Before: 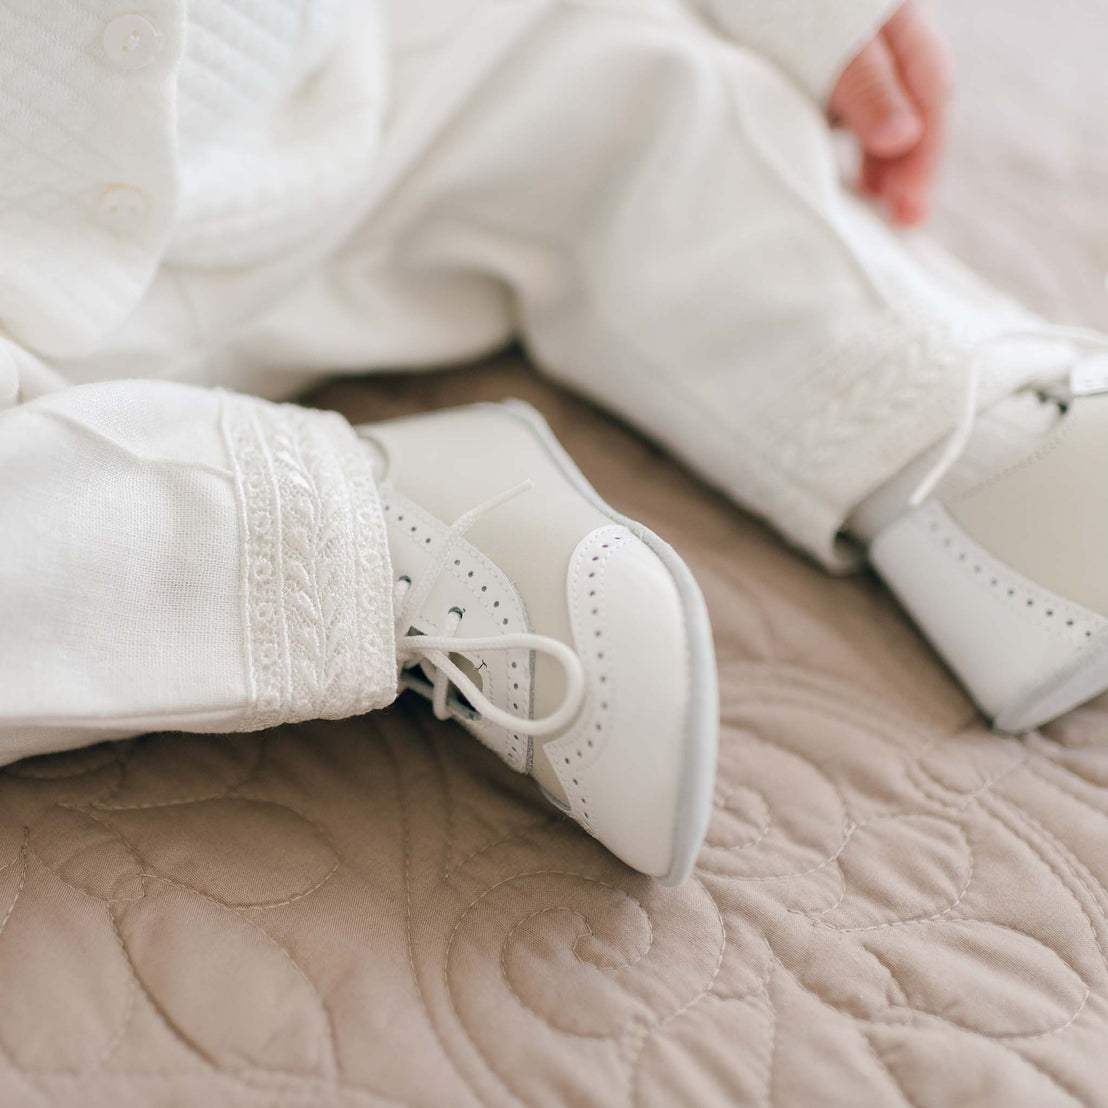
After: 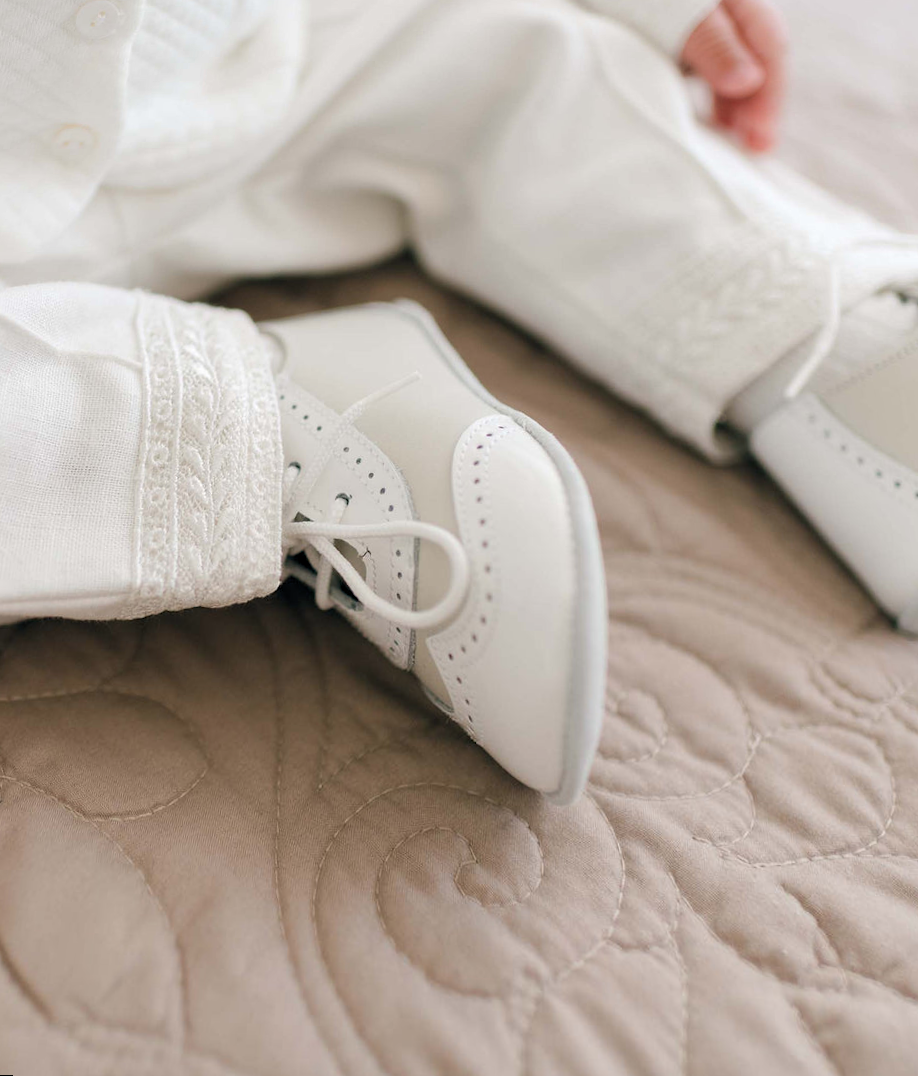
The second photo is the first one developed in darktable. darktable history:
rotate and perspective: rotation 0.72°, lens shift (vertical) -0.352, lens shift (horizontal) -0.051, crop left 0.152, crop right 0.859, crop top 0.019, crop bottom 0.964
crop: bottom 0.071%
levels: levels [0.026, 0.507, 0.987]
